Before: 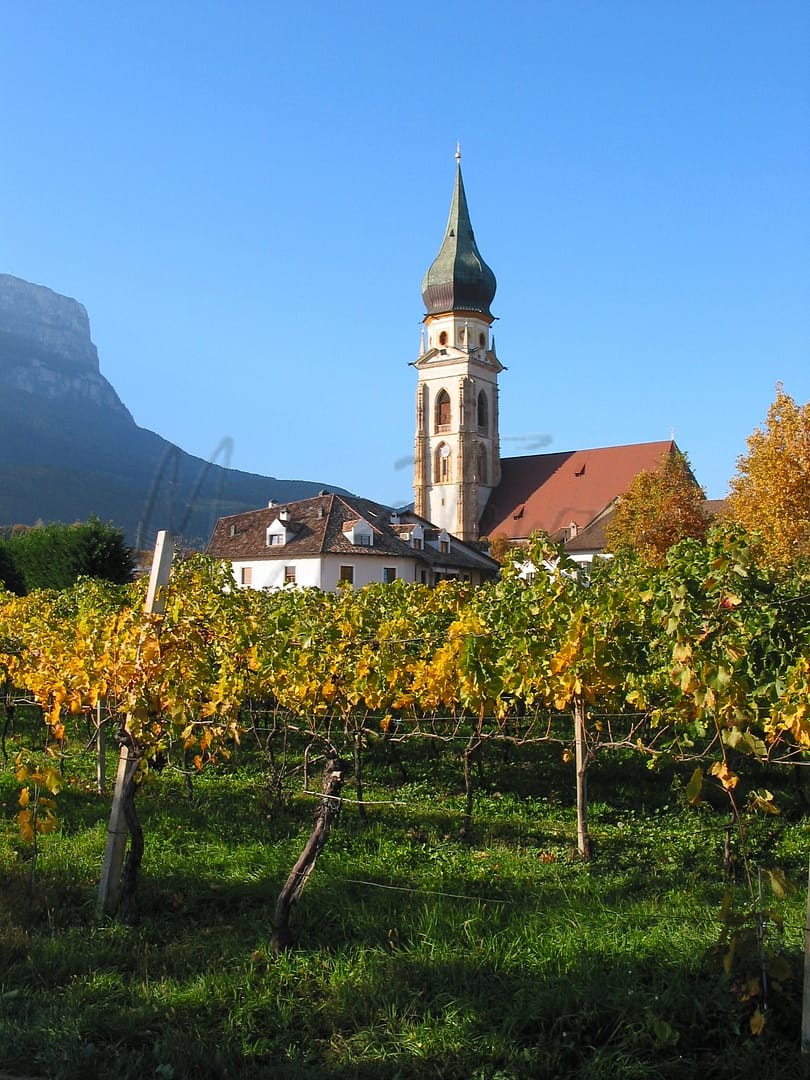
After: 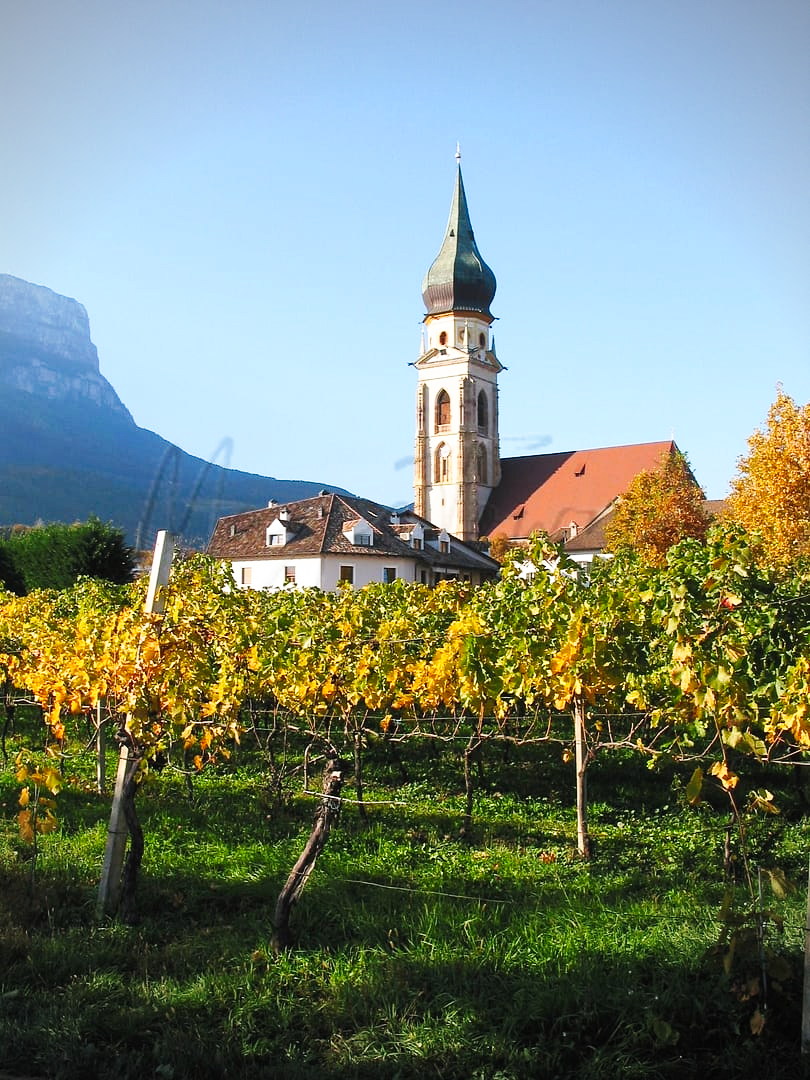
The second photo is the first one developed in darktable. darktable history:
tone curve: curves: ch0 [(0, 0) (0.003, 0.011) (0.011, 0.02) (0.025, 0.032) (0.044, 0.046) (0.069, 0.071) (0.1, 0.107) (0.136, 0.144) (0.177, 0.189) (0.224, 0.244) (0.277, 0.309) (0.335, 0.398) (0.399, 0.477) (0.468, 0.583) (0.543, 0.675) (0.623, 0.772) (0.709, 0.855) (0.801, 0.926) (0.898, 0.979) (1, 1)], preserve colors none
vignetting: on, module defaults
